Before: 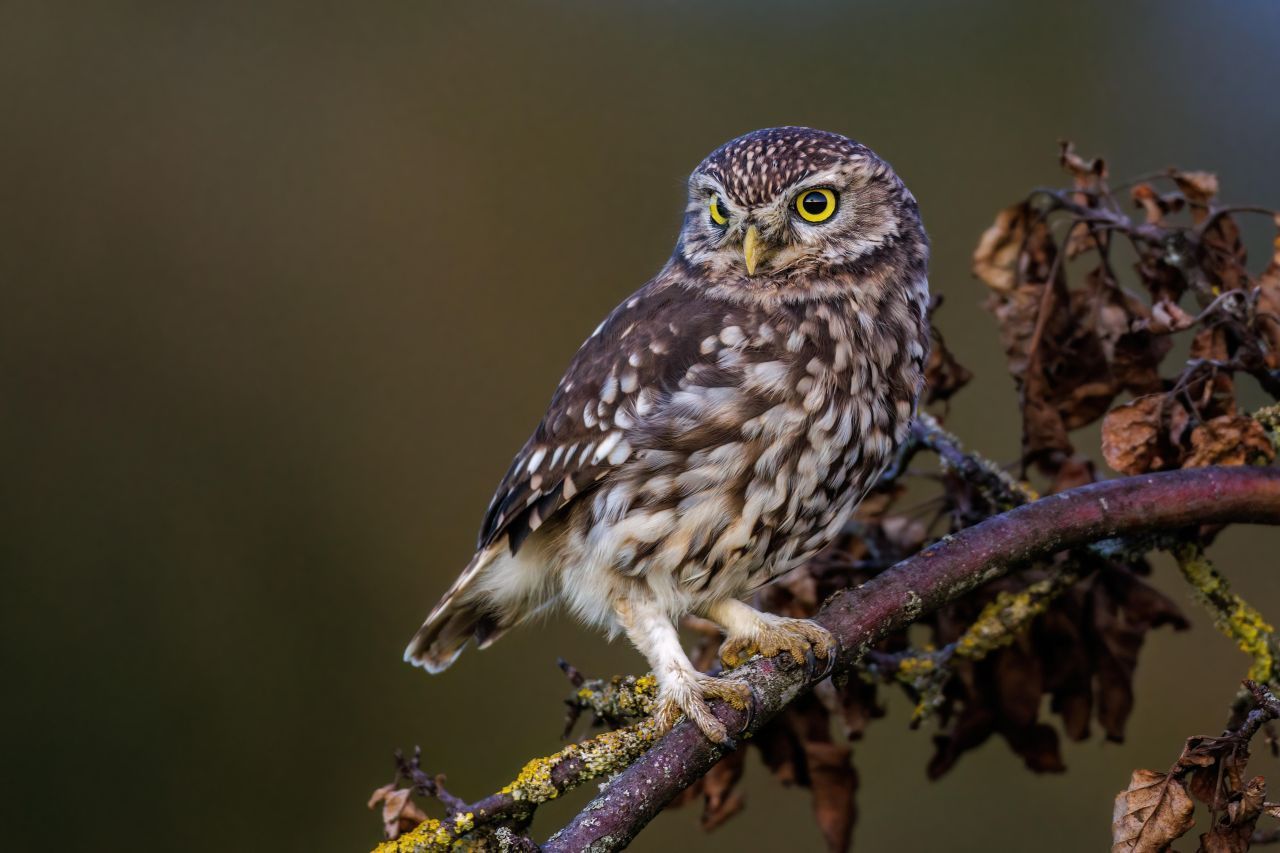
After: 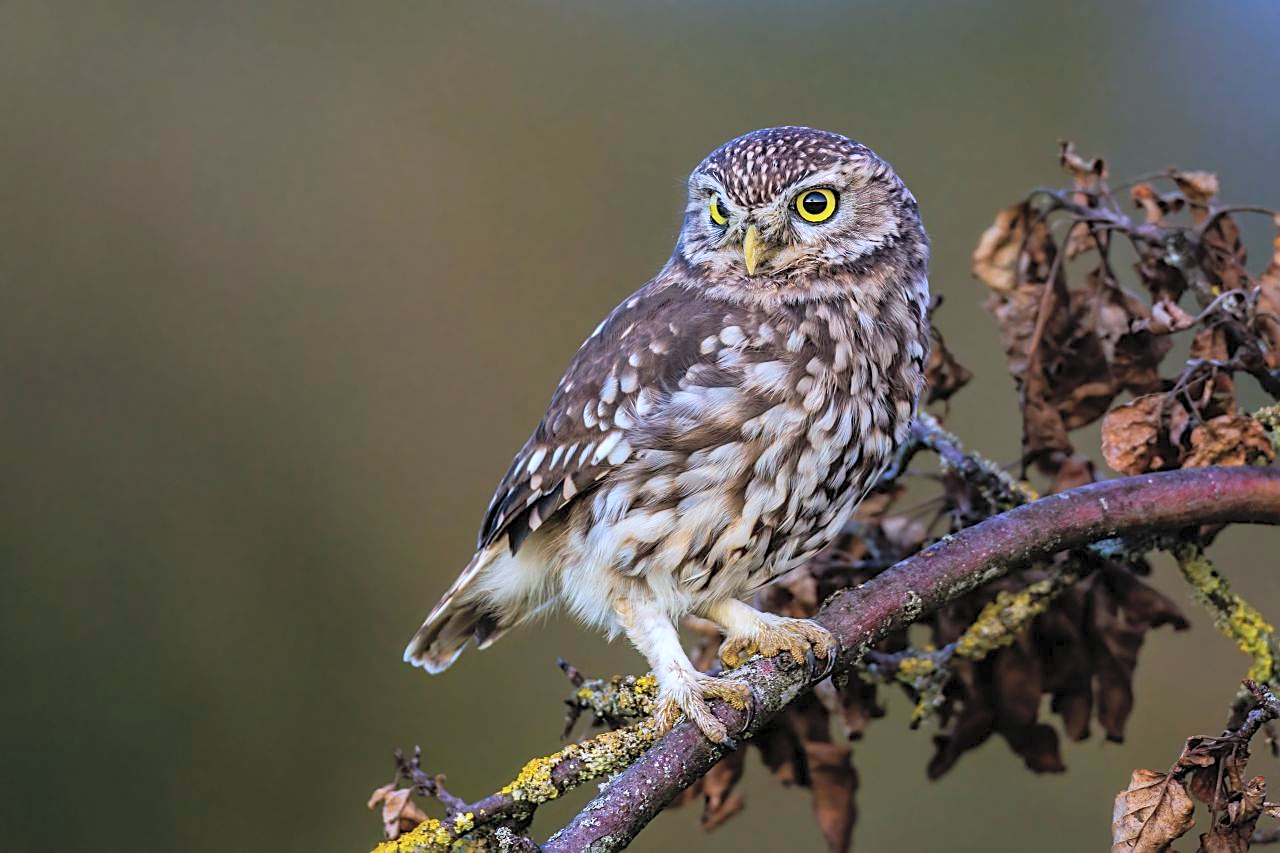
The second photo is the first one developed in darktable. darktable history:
sharpen: amount 0.6
contrast brightness saturation: contrast 0.1, brightness 0.3, saturation 0.14
color calibration: x 0.367, y 0.376, temperature 4372.25 K
